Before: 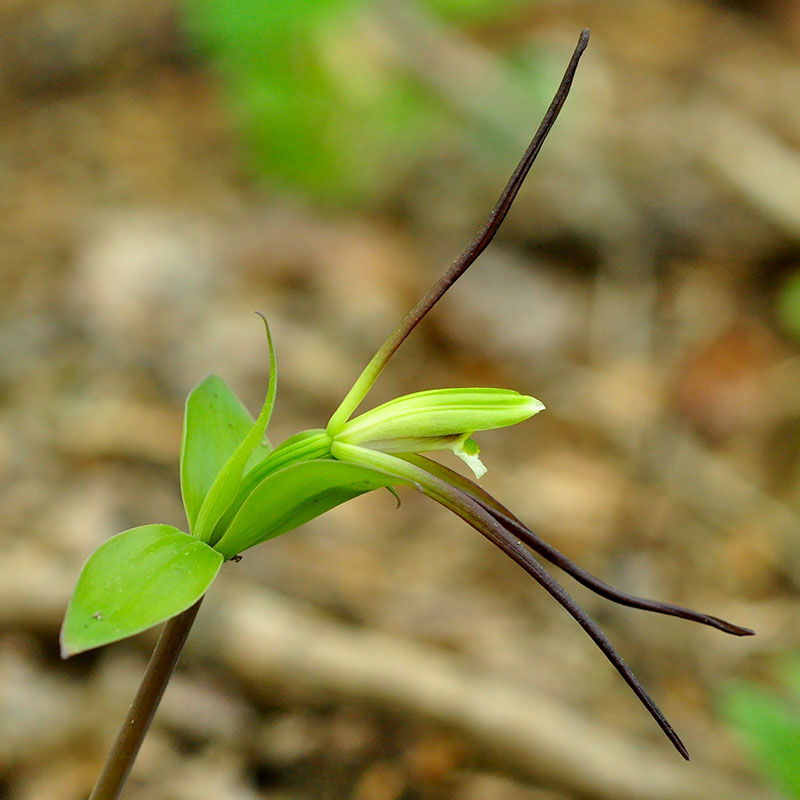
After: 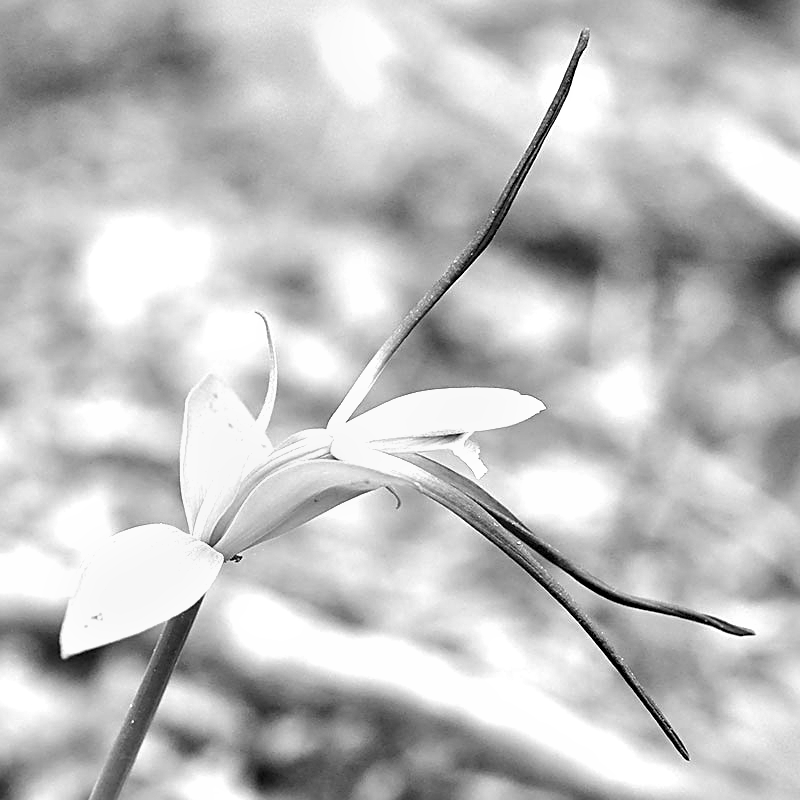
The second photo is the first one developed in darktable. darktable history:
exposure: black level correction 0, exposure 1.388 EV, compensate exposure bias true, compensate highlight preservation false
white balance: red 0.974, blue 1.044
color contrast: green-magenta contrast 0.84, blue-yellow contrast 0.86
shadows and highlights: radius 125.46, shadows 21.19, highlights -21.19, low approximation 0.01
sharpen: on, module defaults
monochrome: on, module defaults
local contrast: mode bilateral grid, contrast 15, coarseness 36, detail 105%, midtone range 0.2
